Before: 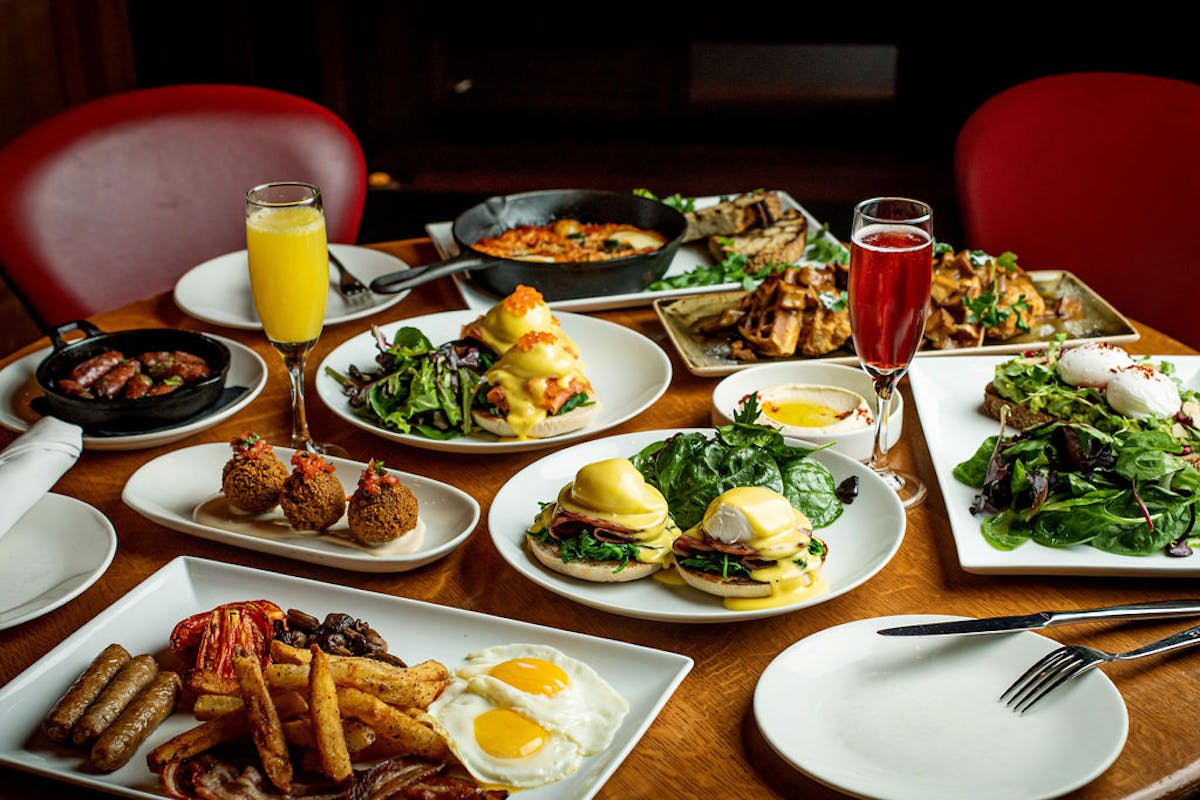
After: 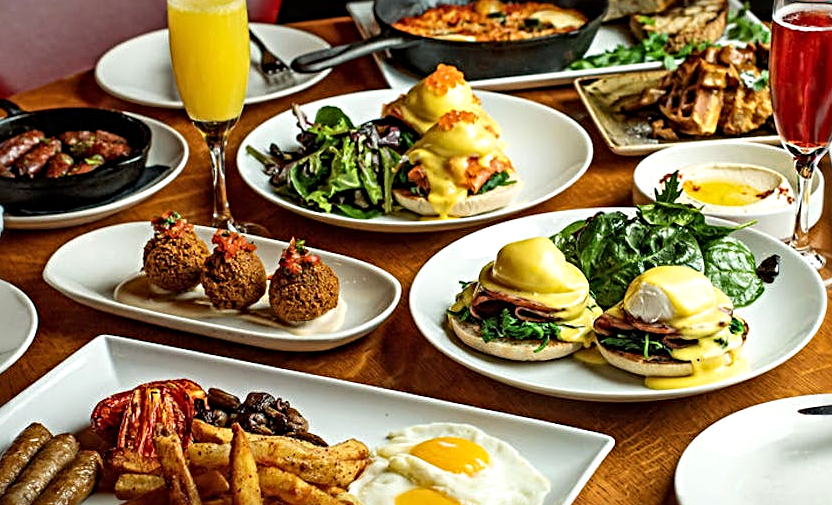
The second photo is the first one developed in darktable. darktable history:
sharpen: radius 3.951
crop: left 6.653%, top 27.734%, right 23.989%, bottom 9.073%
exposure: exposure 0.208 EV, compensate highlight preservation false
